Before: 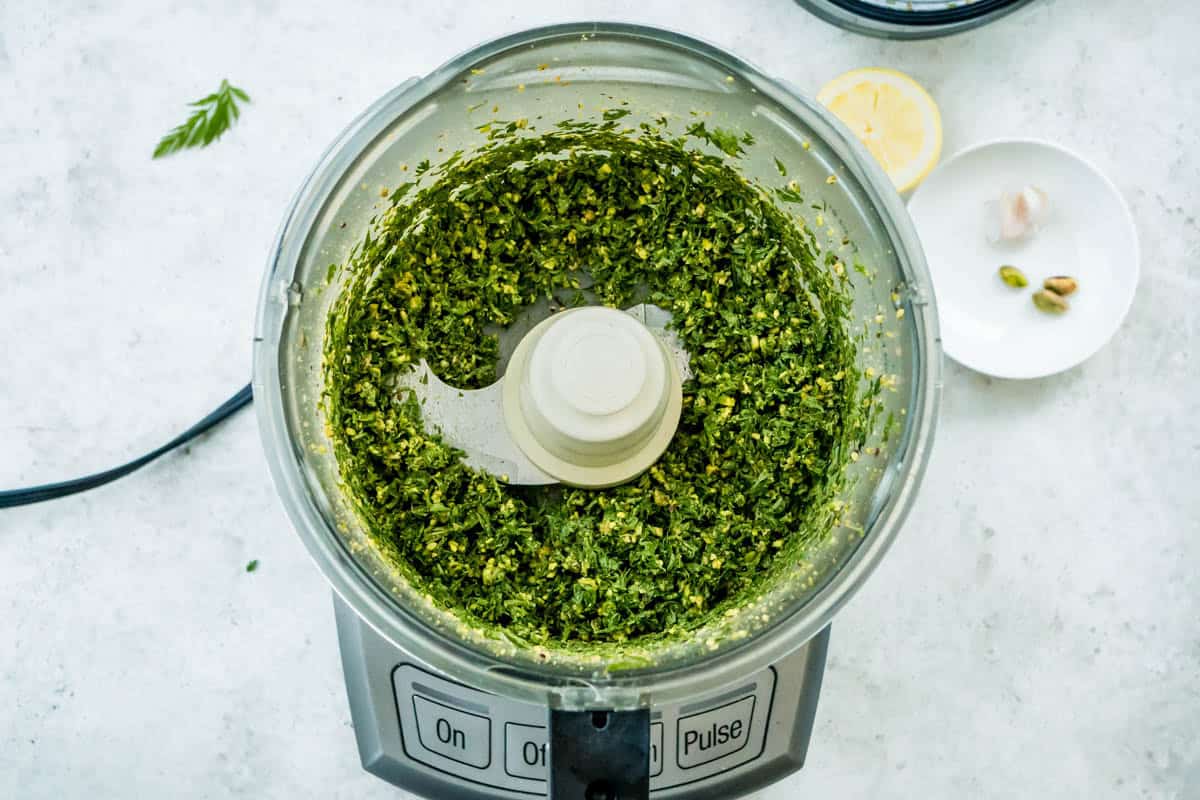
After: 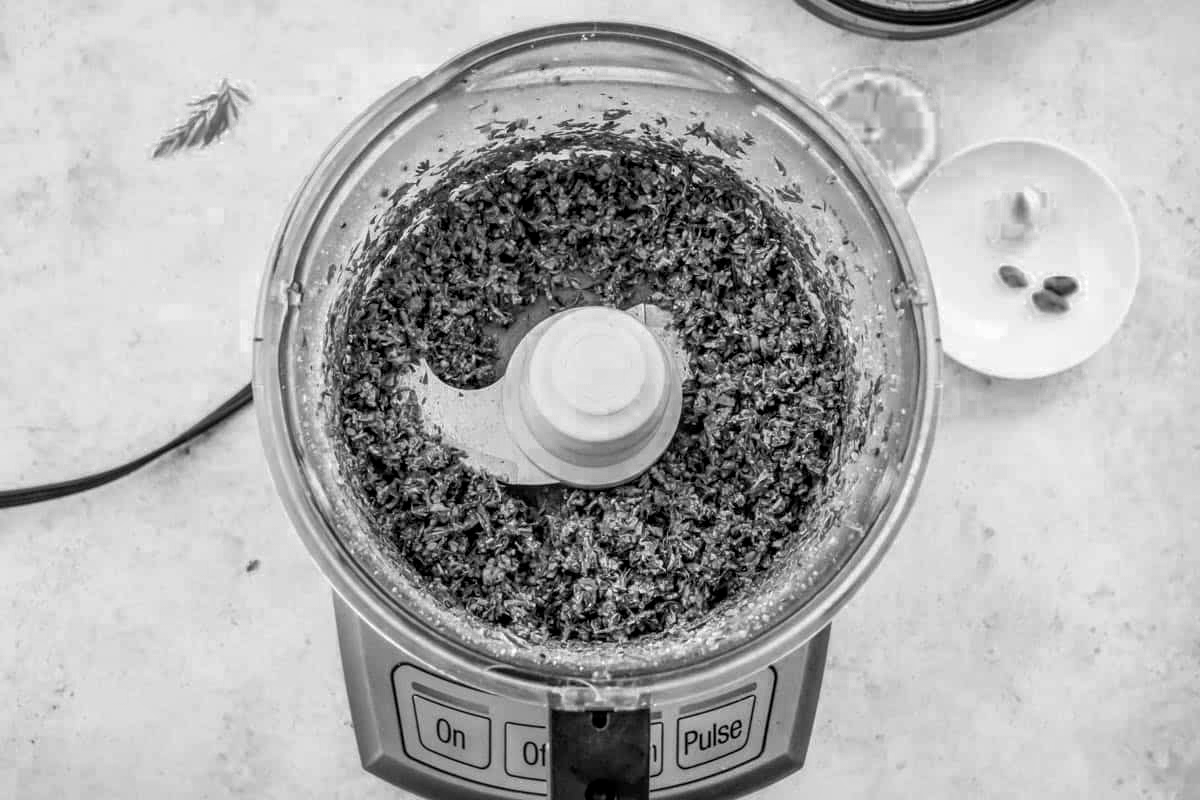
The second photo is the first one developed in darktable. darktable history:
exposure: black level correction 0.001, compensate highlight preservation false
local contrast: on, module defaults
color zones: curves: ch0 [(0.002, 0.429) (0.121, 0.212) (0.198, 0.113) (0.276, 0.344) (0.331, 0.541) (0.41, 0.56) (0.482, 0.289) (0.619, 0.227) (0.721, 0.18) (0.821, 0.435) (0.928, 0.555) (1, 0.587)]; ch1 [(0, 0) (0.143, 0) (0.286, 0) (0.429, 0) (0.571, 0) (0.714, 0) (0.857, 0)]
